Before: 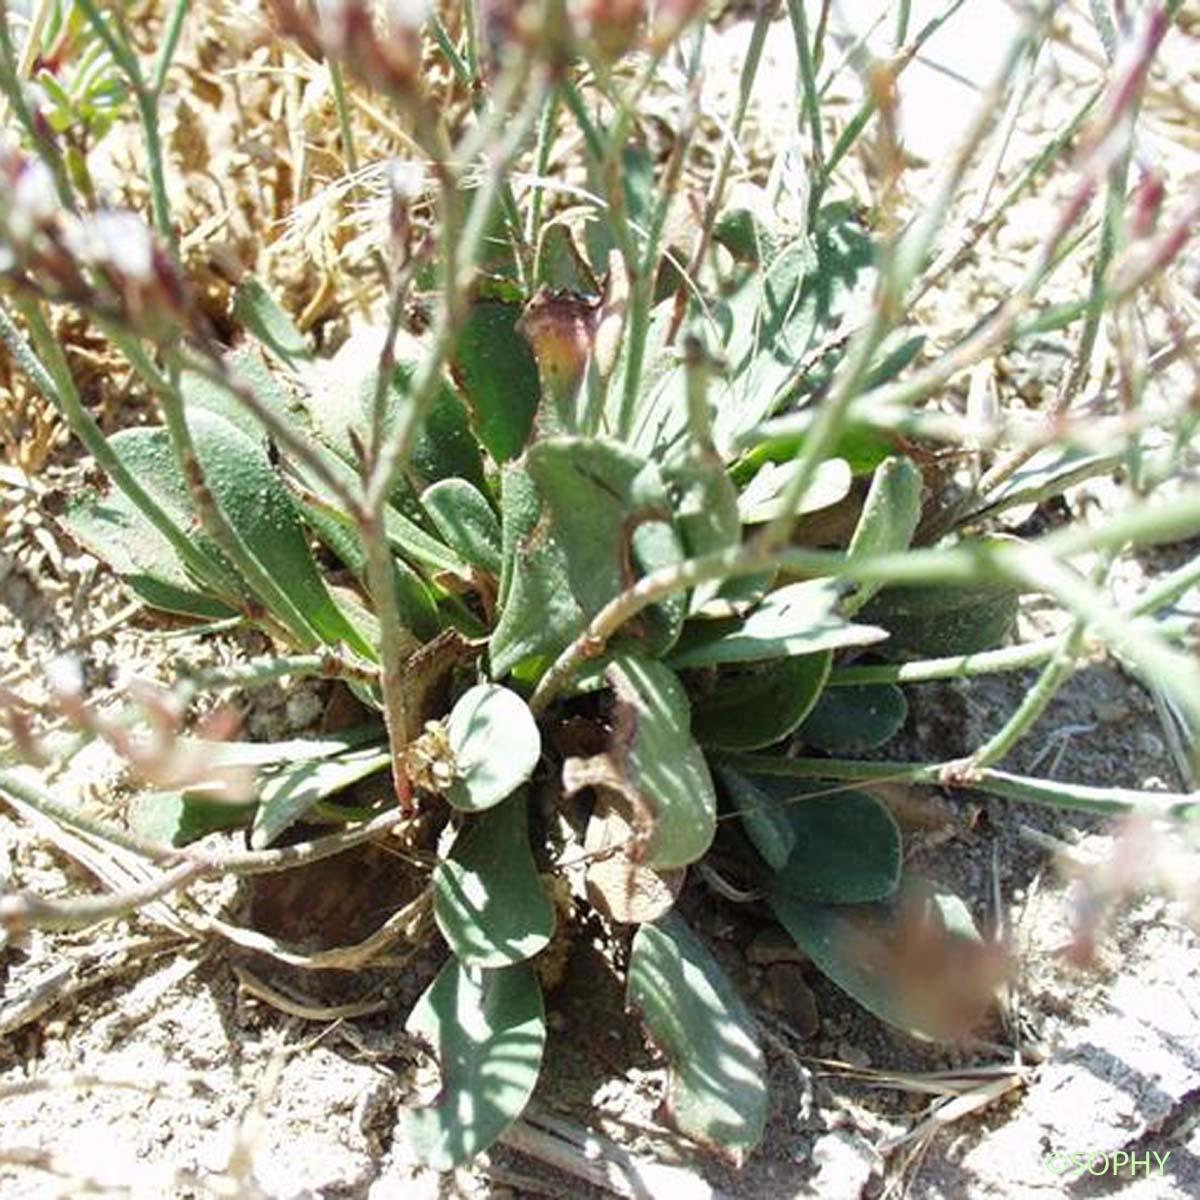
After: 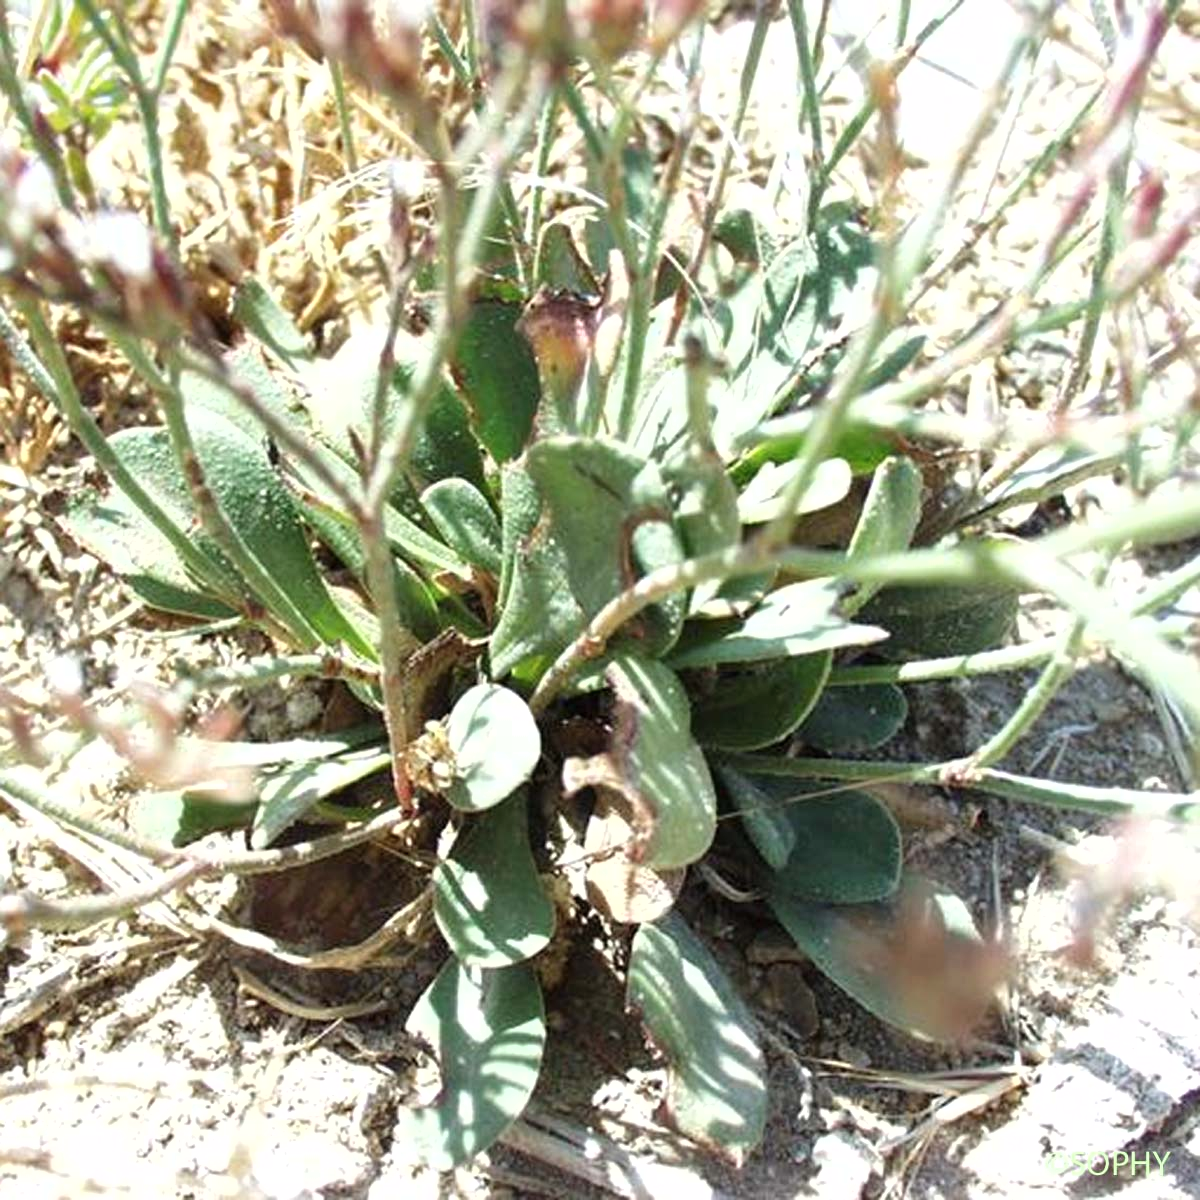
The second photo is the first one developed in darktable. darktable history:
shadows and highlights: radius 113.61, shadows 50.87, white point adjustment 9.02, highlights -2.91, soften with gaussian
